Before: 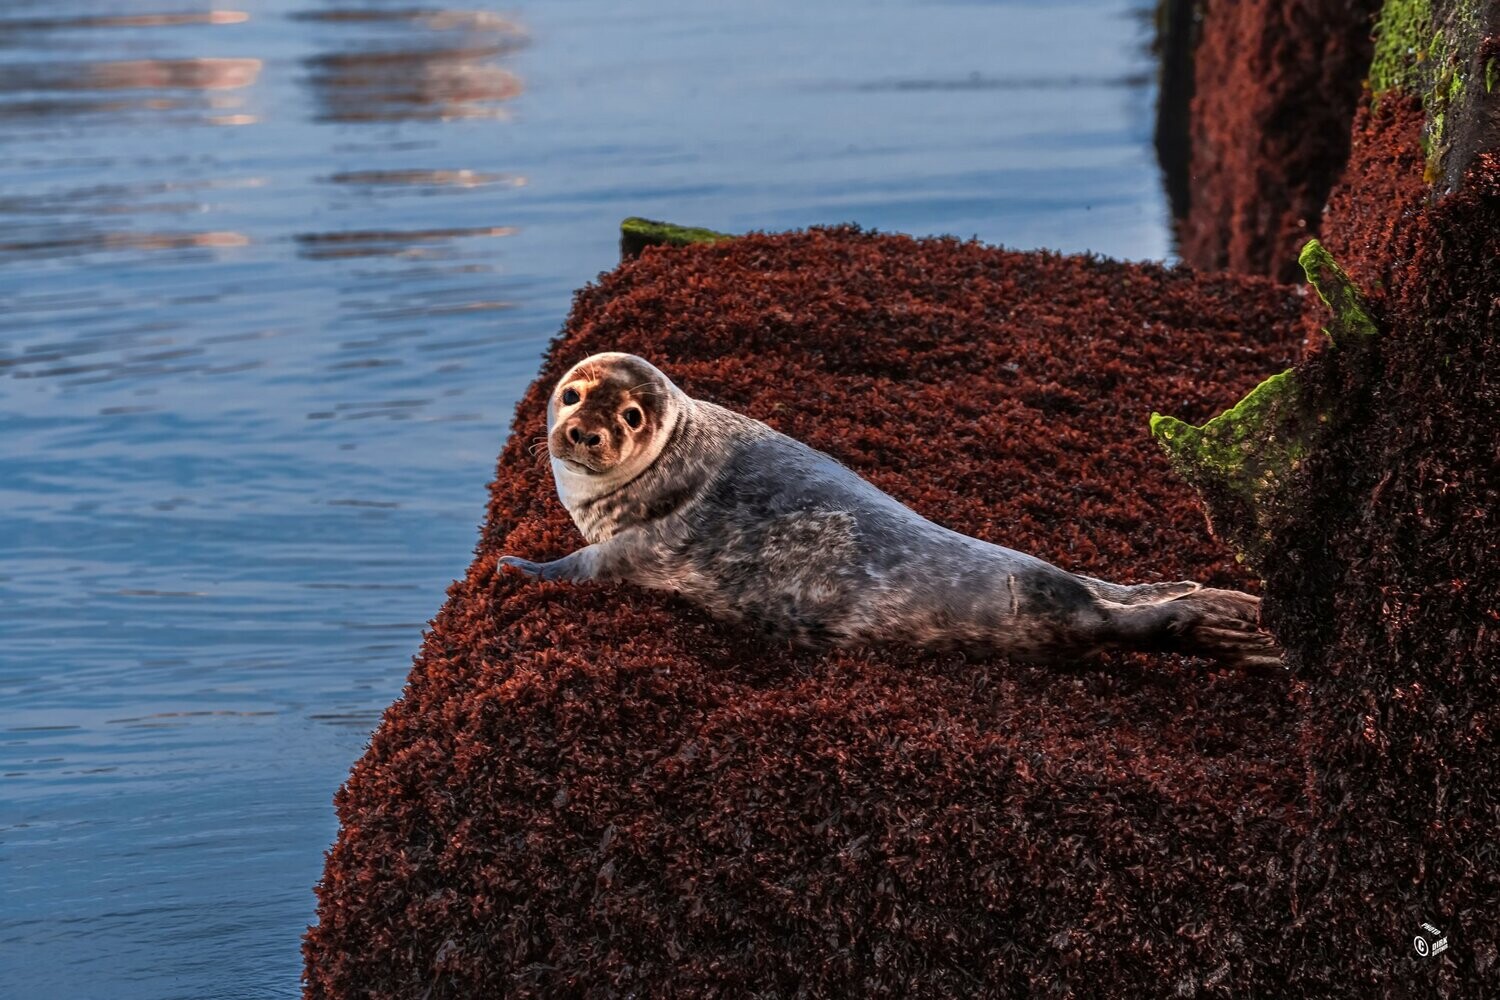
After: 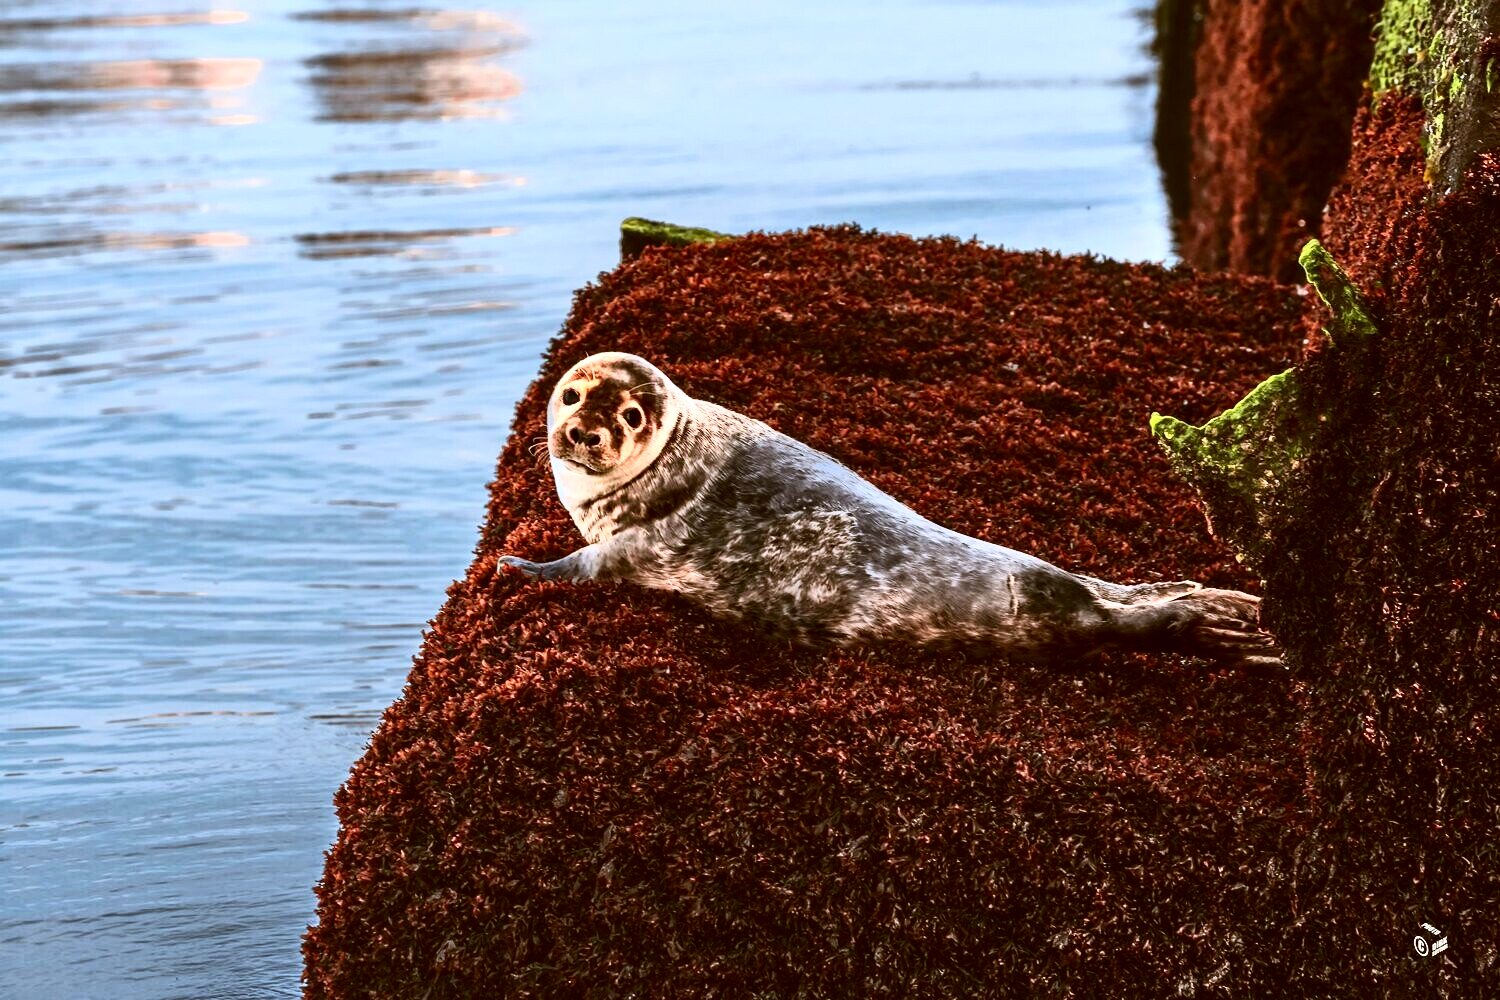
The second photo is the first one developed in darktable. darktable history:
contrast brightness saturation: contrast 0.371, brightness 0.112
color correction: highlights a* -0.477, highlights b* 0.177, shadows a* 4.63, shadows b* 20.7
exposure: black level correction 0, exposure 0.702 EV, compensate highlight preservation false
